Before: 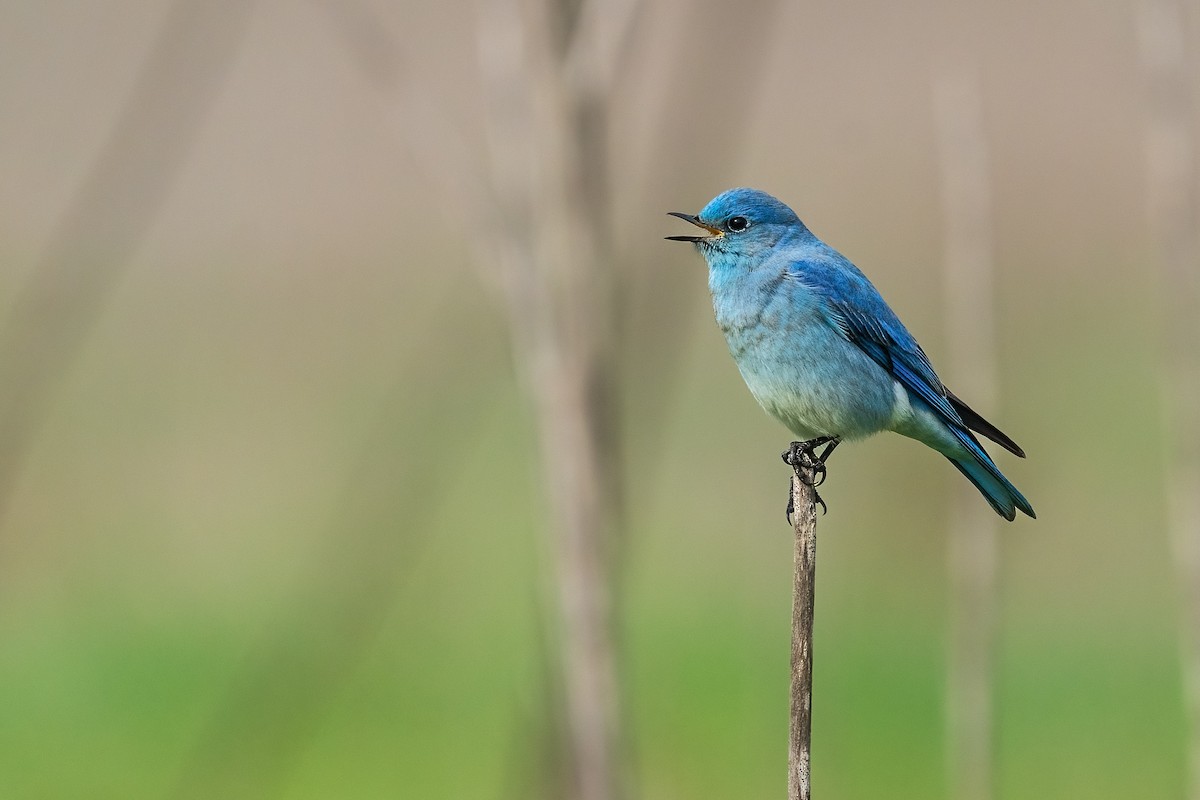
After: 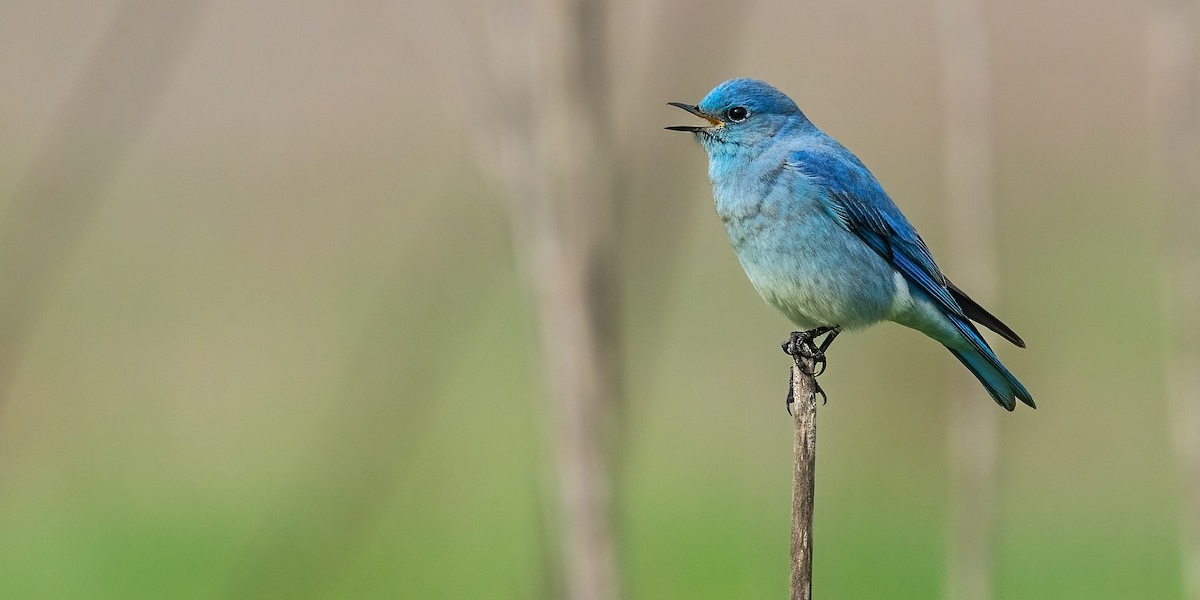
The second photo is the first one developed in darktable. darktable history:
crop: top 13.819%, bottom 11.169%
tone equalizer: -8 EV -0.002 EV, -7 EV 0.005 EV, -6 EV -0.009 EV, -5 EV 0.011 EV, -4 EV -0.012 EV, -3 EV 0.007 EV, -2 EV -0.062 EV, -1 EV -0.293 EV, +0 EV -0.582 EV, smoothing diameter 2%, edges refinement/feathering 20, mask exposure compensation -1.57 EV, filter diffusion 5
